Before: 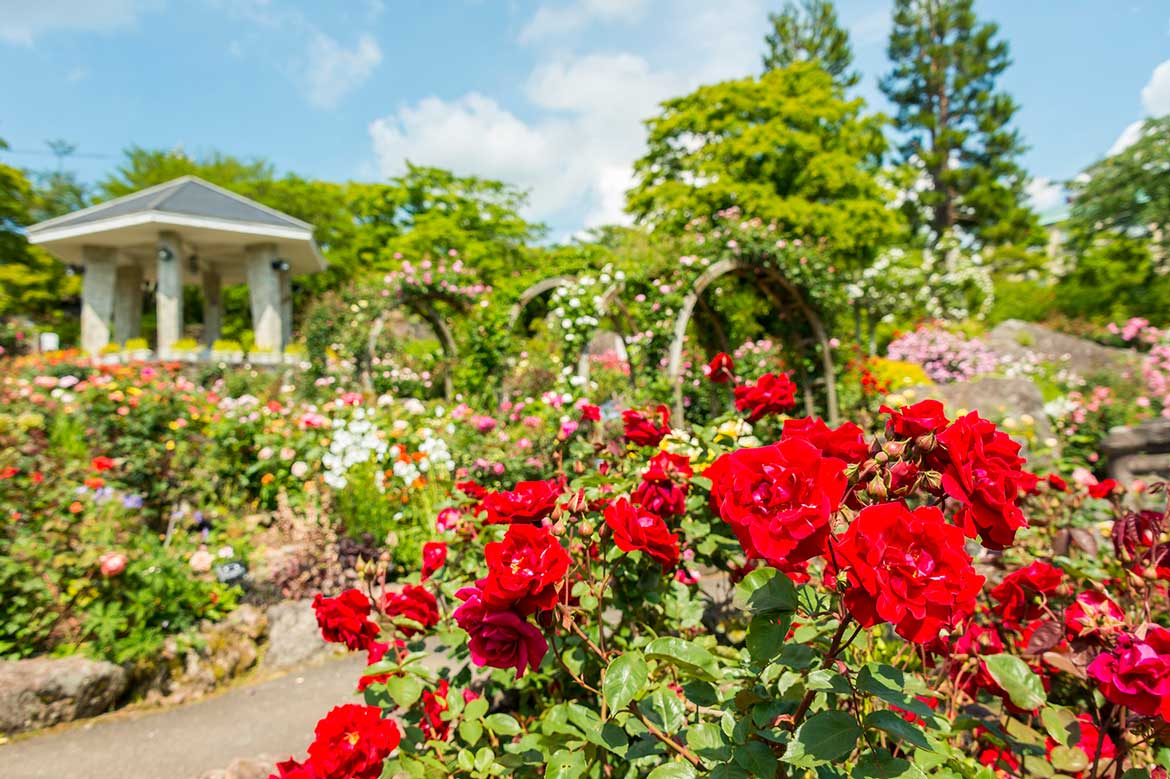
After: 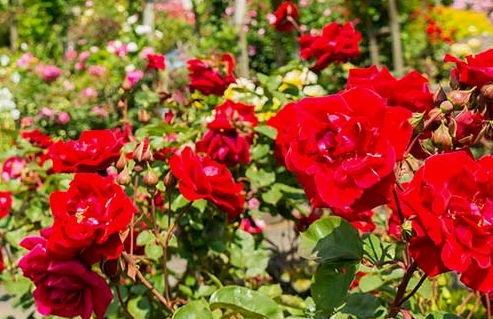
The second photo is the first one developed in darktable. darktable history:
crop: left 37.221%, top 45.169%, right 20.63%, bottom 13.777%
exposure: black level correction 0.001, exposure -0.125 EV, compensate exposure bias true, compensate highlight preservation false
